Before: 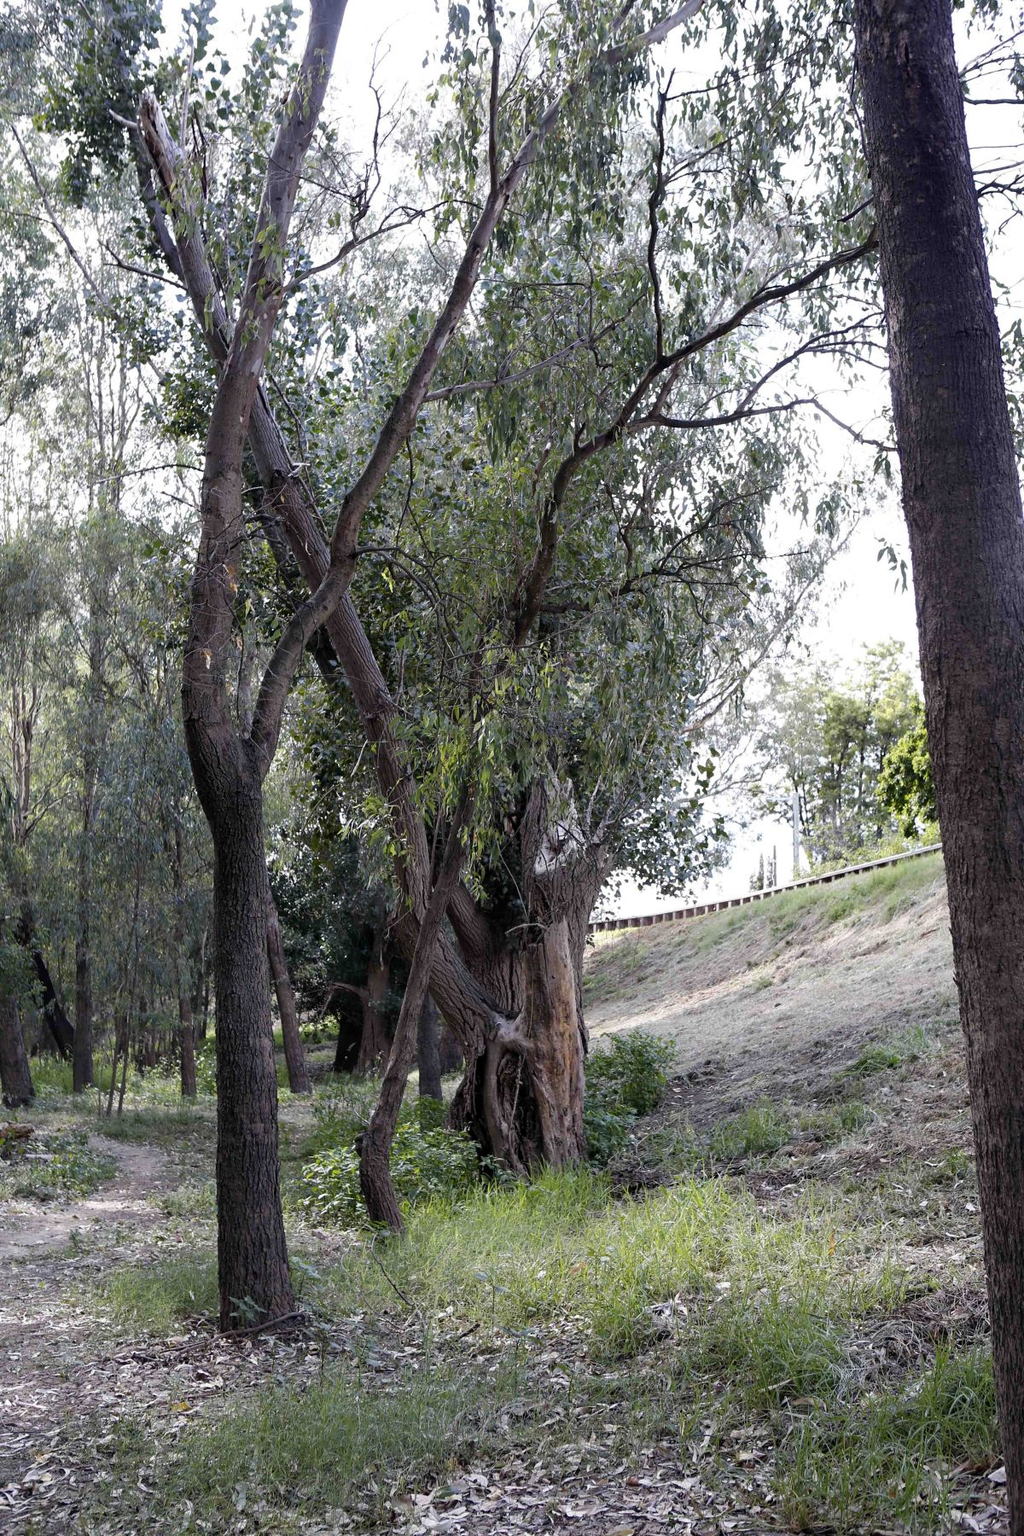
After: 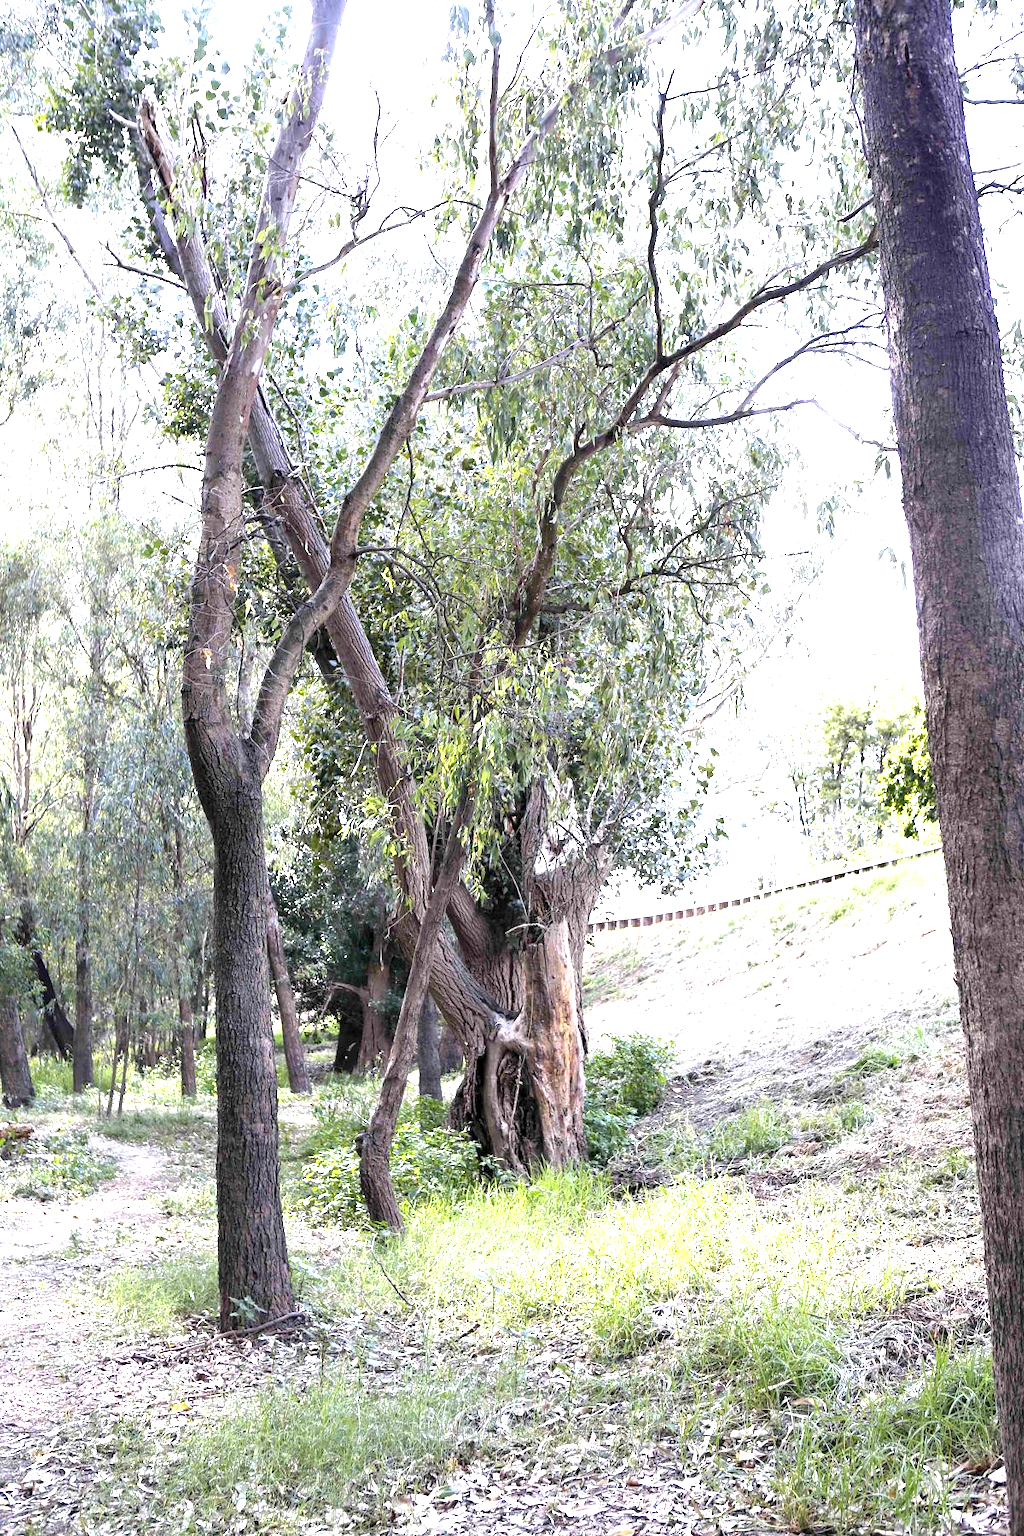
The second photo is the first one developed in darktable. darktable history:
exposure: exposure 1.993 EV, compensate highlight preservation false
